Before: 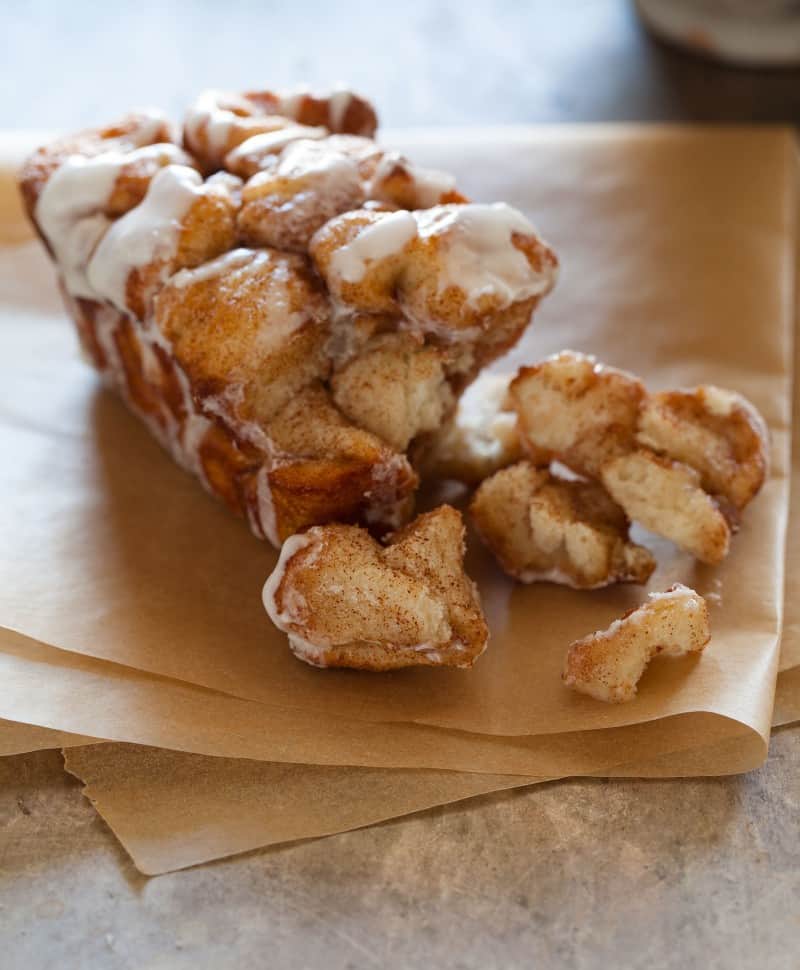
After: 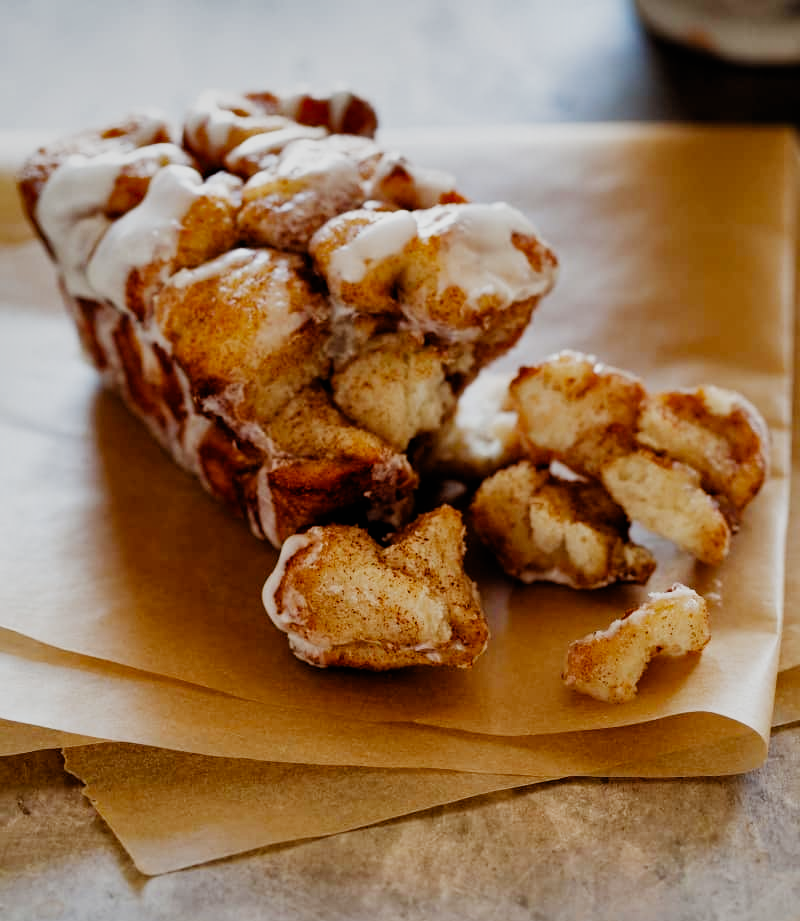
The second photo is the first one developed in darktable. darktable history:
shadows and highlights: radius 118.1, shadows 42.12, highlights -62.26, soften with gaussian
filmic rgb: black relative exposure -5.1 EV, white relative exposure 3.96 EV, hardness 2.88, contrast 1.298, preserve chrominance no, color science v5 (2021)
crop and rotate: top 0.007%, bottom 5.036%
